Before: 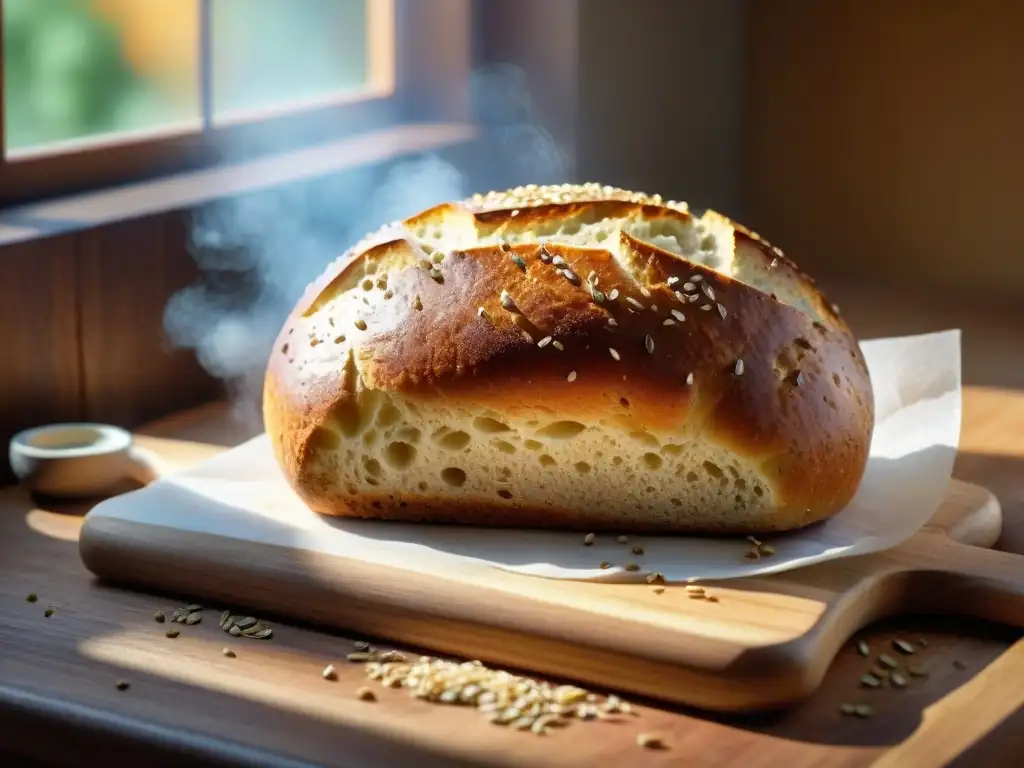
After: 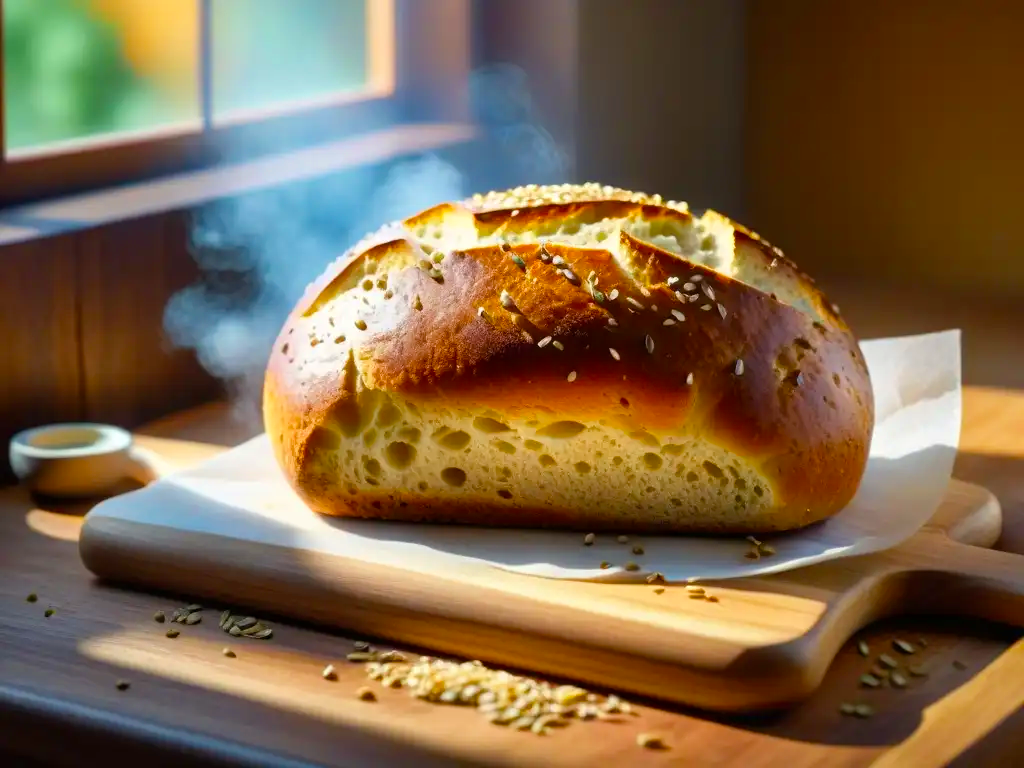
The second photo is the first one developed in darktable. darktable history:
velvia: strength 31.92%, mid-tones bias 0.202
